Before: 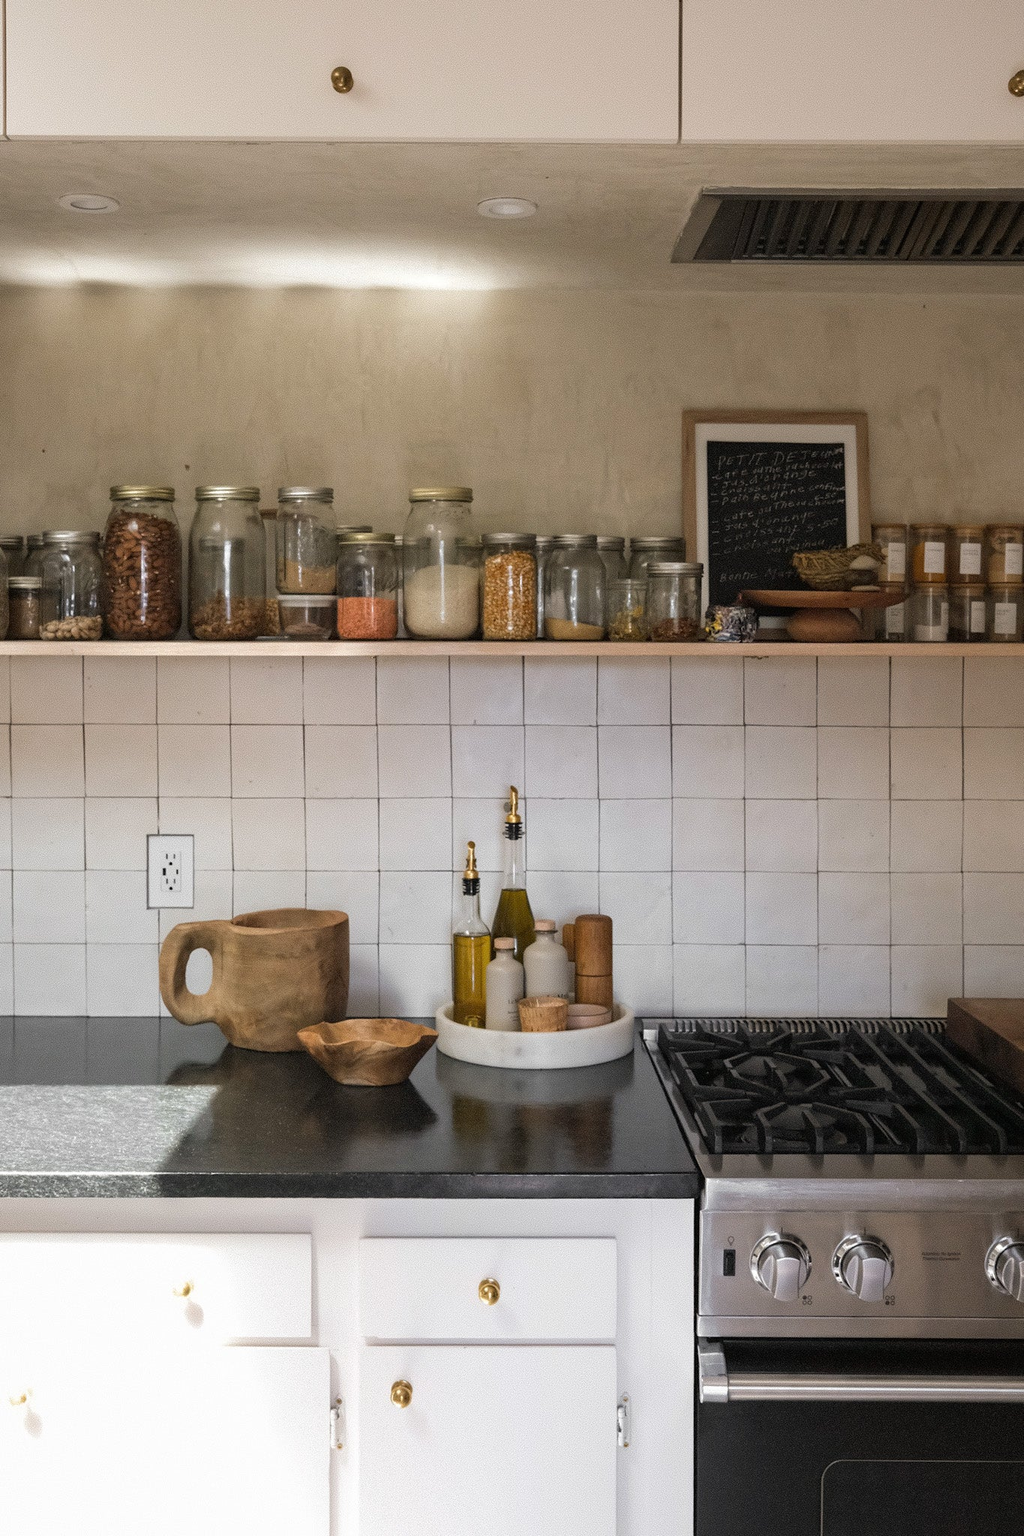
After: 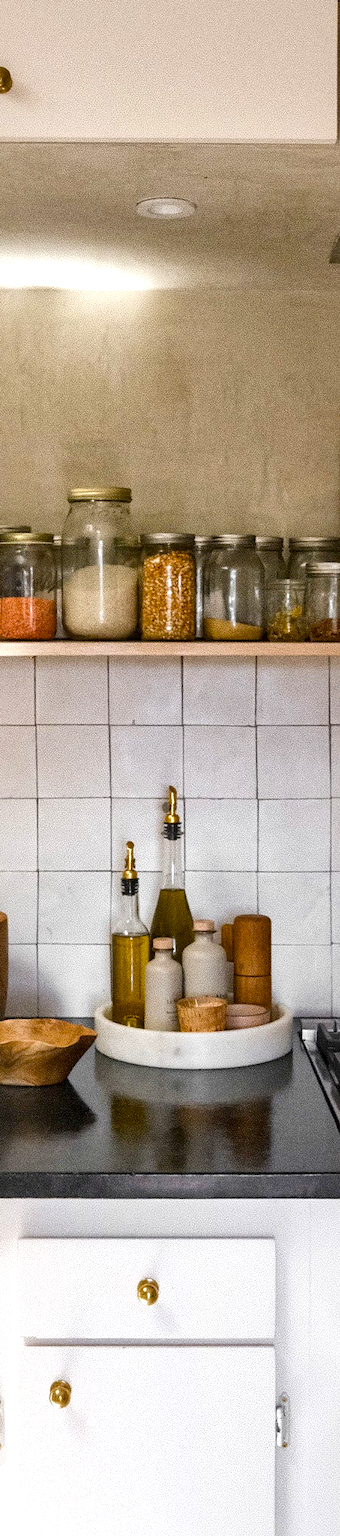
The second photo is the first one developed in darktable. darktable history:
local contrast: mode bilateral grid, contrast 20, coarseness 50, detail 171%, midtone range 0.2
color balance rgb: perceptual saturation grading › global saturation 35%, perceptual saturation grading › highlights -25%, perceptual saturation grading › shadows 50%
crop: left 33.36%, right 33.36%
grain: coarseness 9.61 ISO, strength 35.62%
exposure: exposure 0.258 EV, compensate highlight preservation false
